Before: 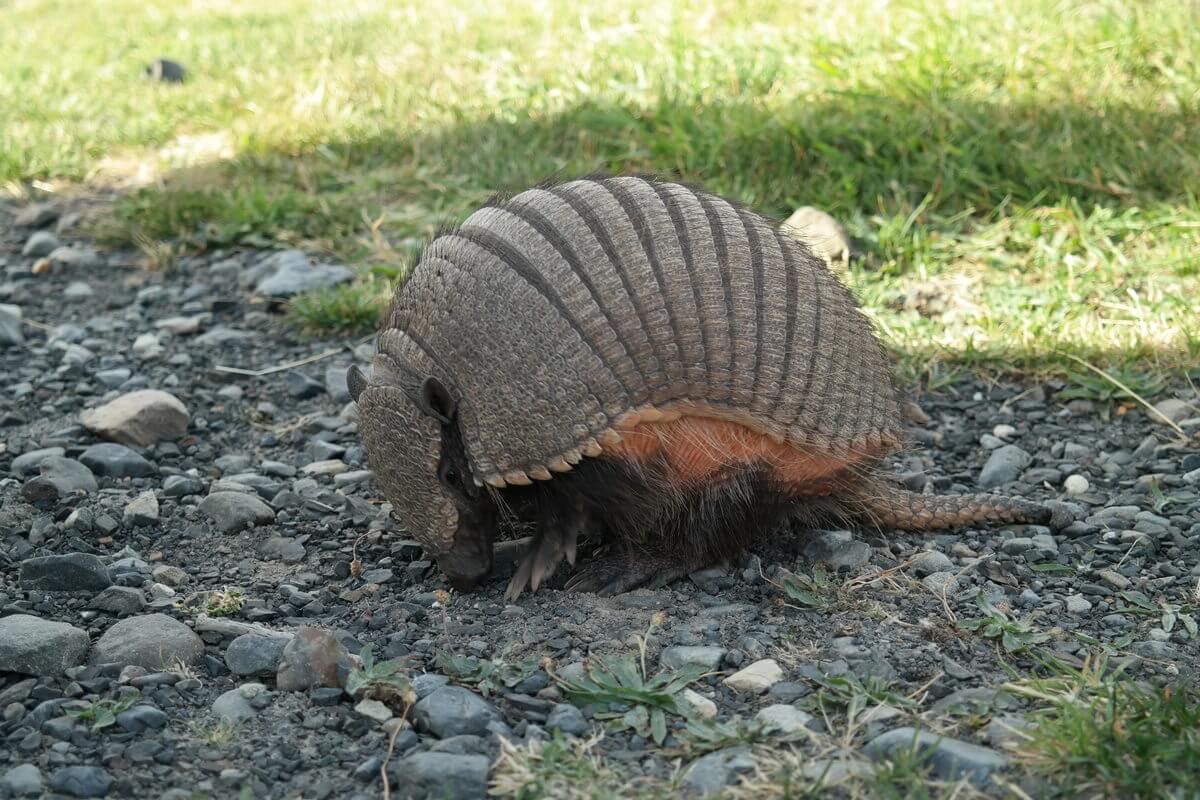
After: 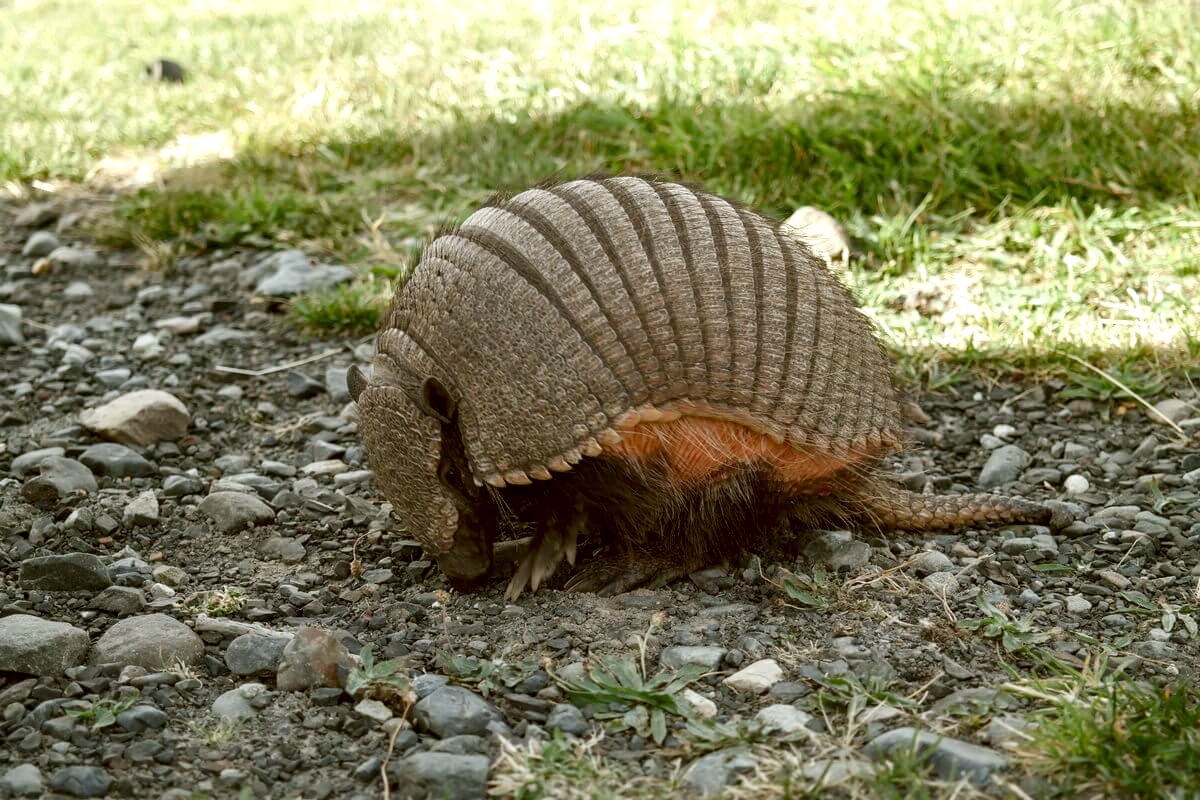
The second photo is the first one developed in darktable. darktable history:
local contrast: highlights 26%, shadows 73%, midtone range 0.748
color balance rgb: highlights gain › luminance 10.196%, perceptual saturation grading › global saturation 20%, perceptual saturation grading › highlights -48.985%, perceptual saturation grading › shadows 25.962%
color correction: highlights a* -0.598, highlights b* 0.157, shadows a* 4.63, shadows b* 20.76
